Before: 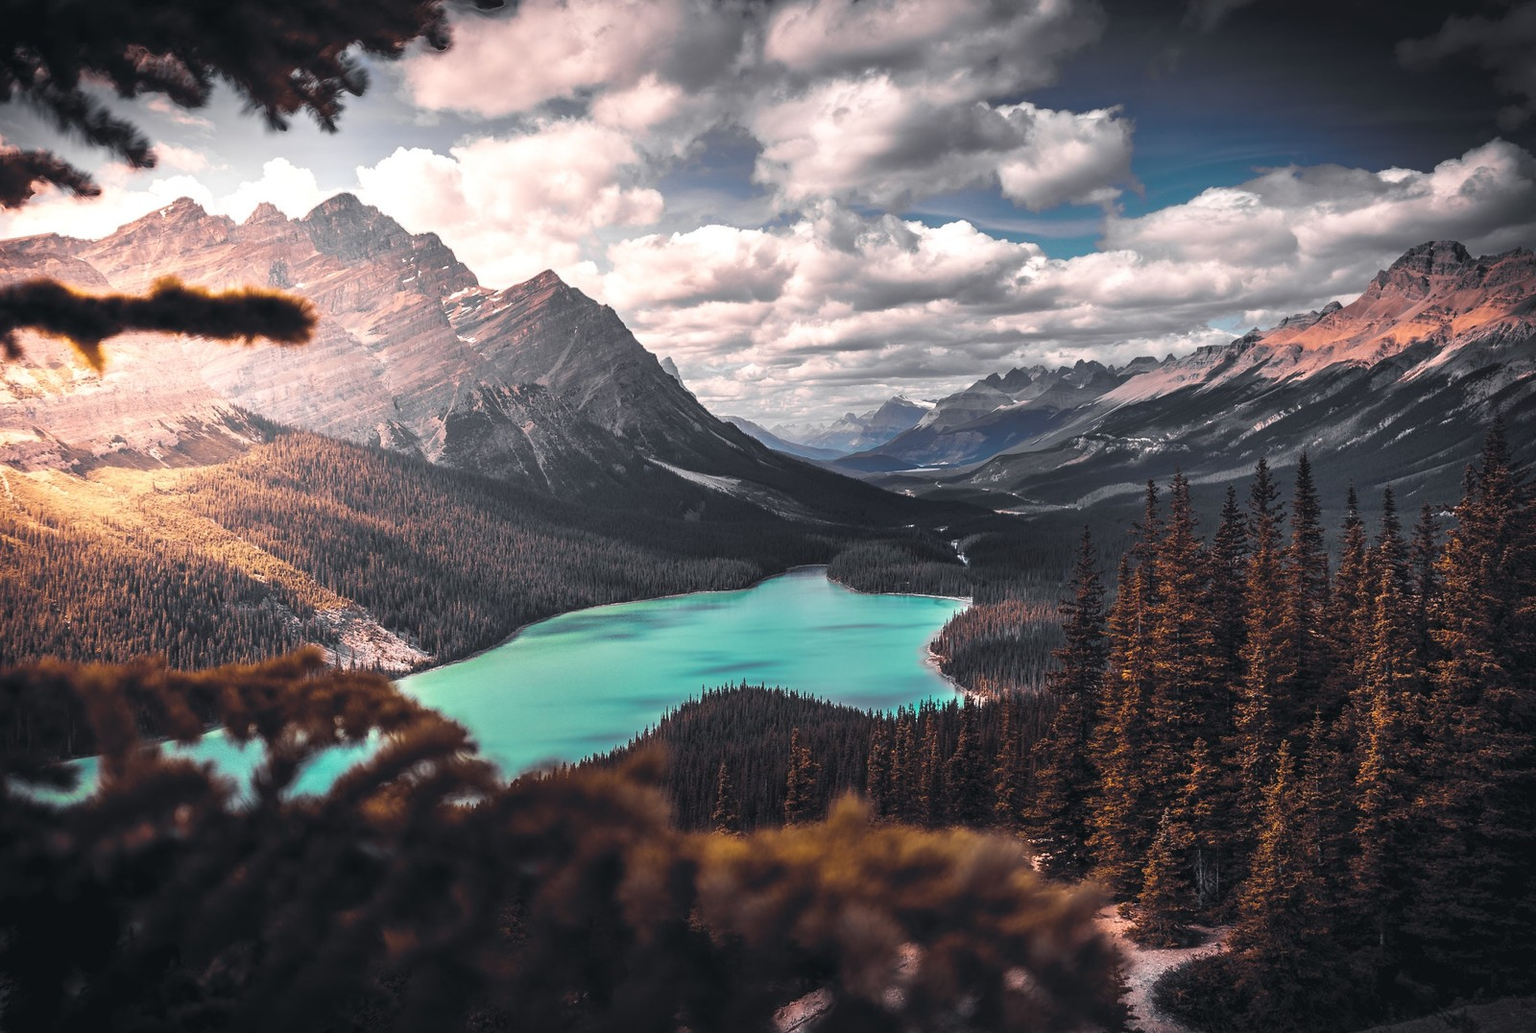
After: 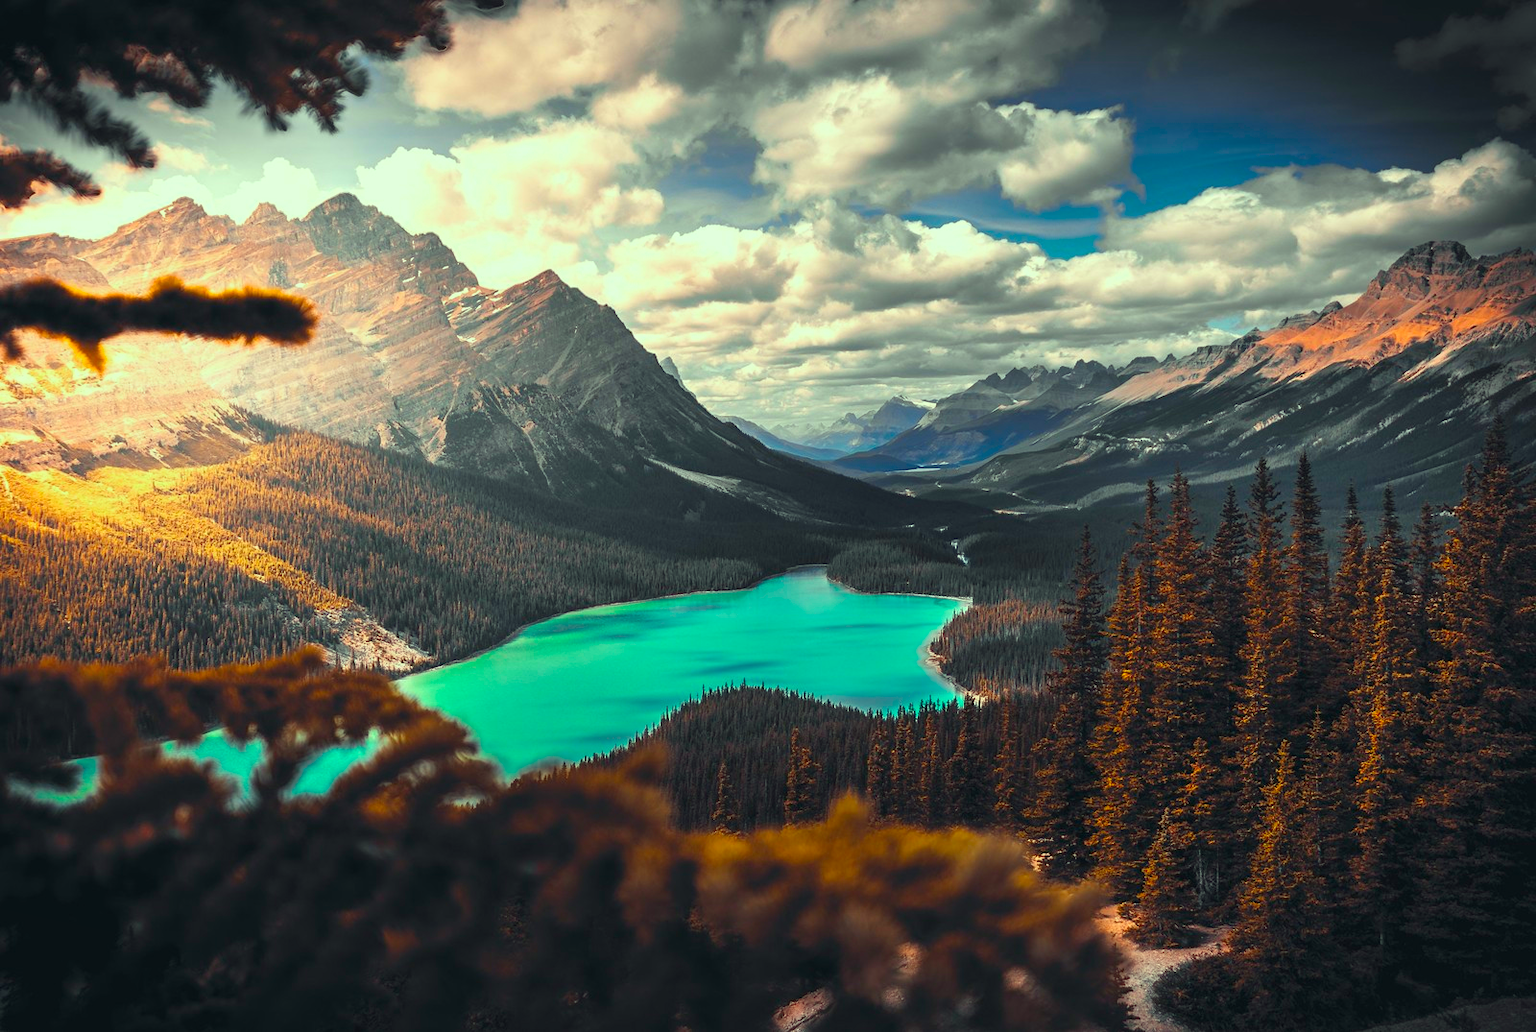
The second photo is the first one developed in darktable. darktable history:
exposure: compensate exposure bias true, compensate highlight preservation false
tone equalizer: smoothing diameter 24.89%, edges refinement/feathering 13.94, preserve details guided filter
color correction: highlights a* -11.2, highlights b* 9.89, saturation 1.71
